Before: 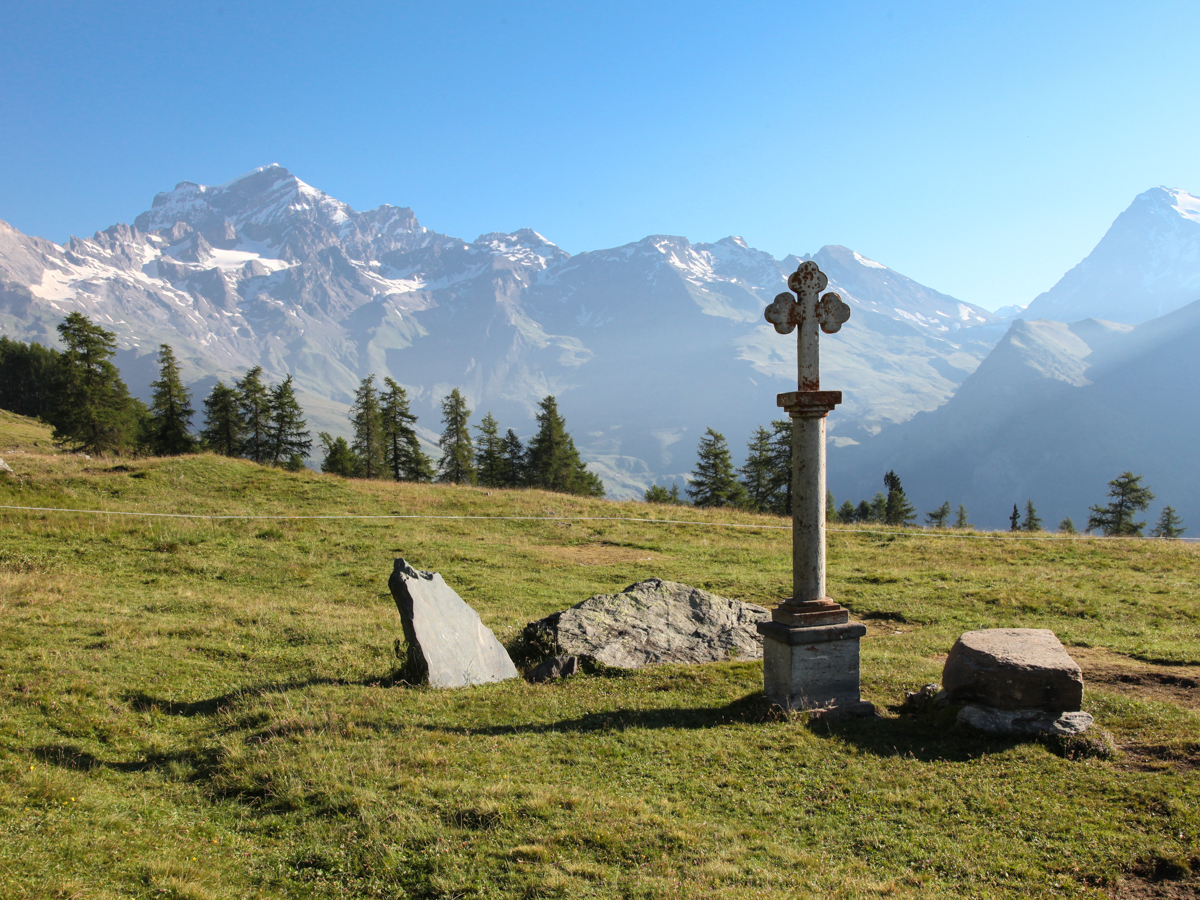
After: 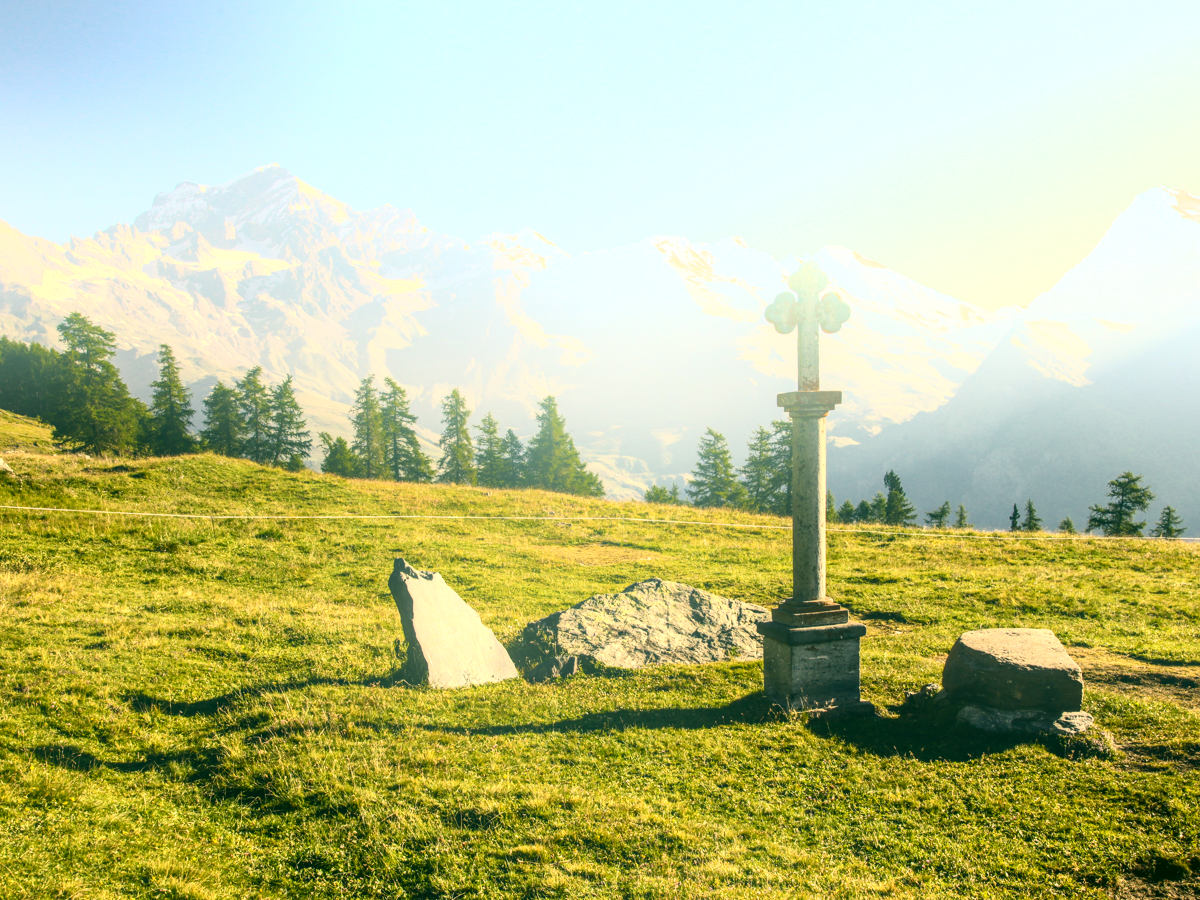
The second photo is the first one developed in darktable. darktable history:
bloom: on, module defaults
color balance rgb: perceptual saturation grading › global saturation 36%, perceptual brilliance grading › global brilliance 10%, global vibrance 20%
local contrast: detail 140%
exposure: black level correction -0.003, exposure 0.04 EV, compensate highlight preservation false
contrast brightness saturation: contrast 0.25, saturation -0.31
color correction: highlights a* 5.3, highlights b* 24.26, shadows a* -15.58, shadows b* 4.02
tone equalizer: on, module defaults
